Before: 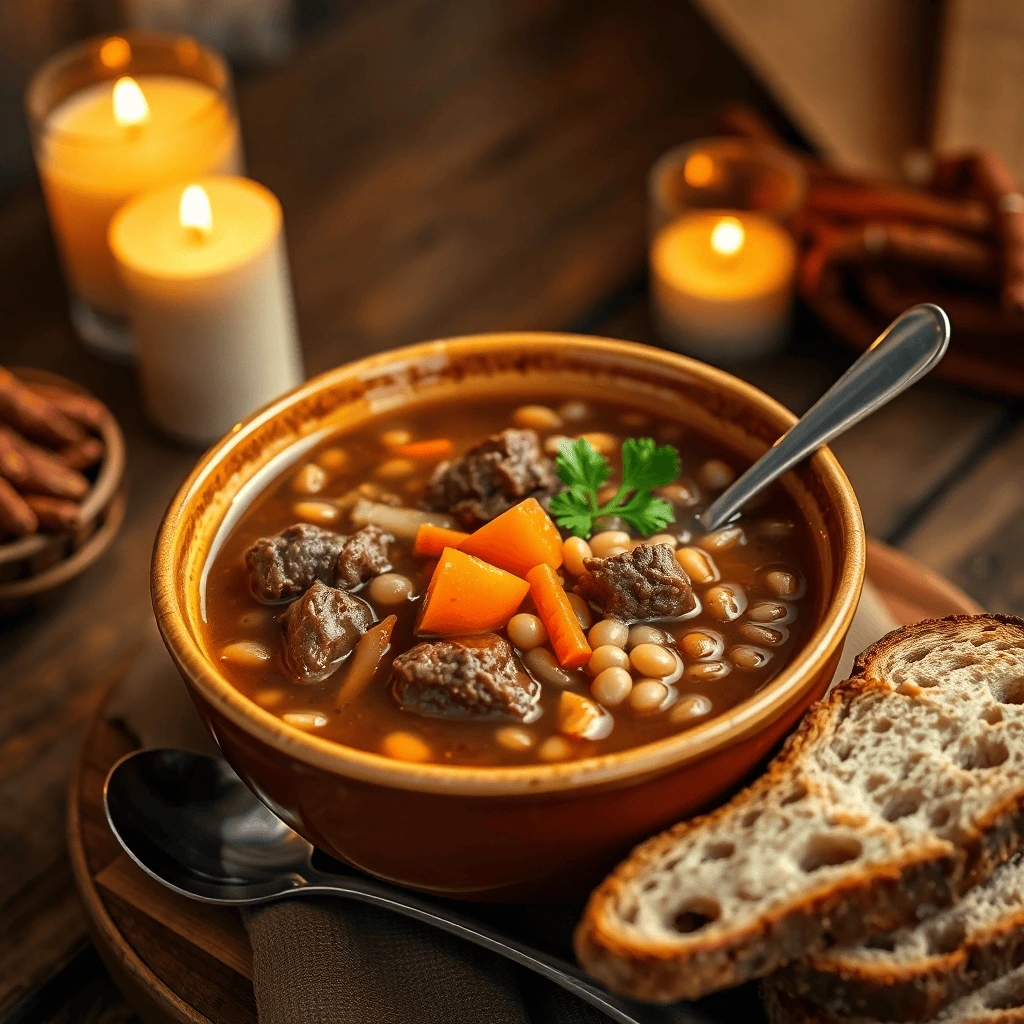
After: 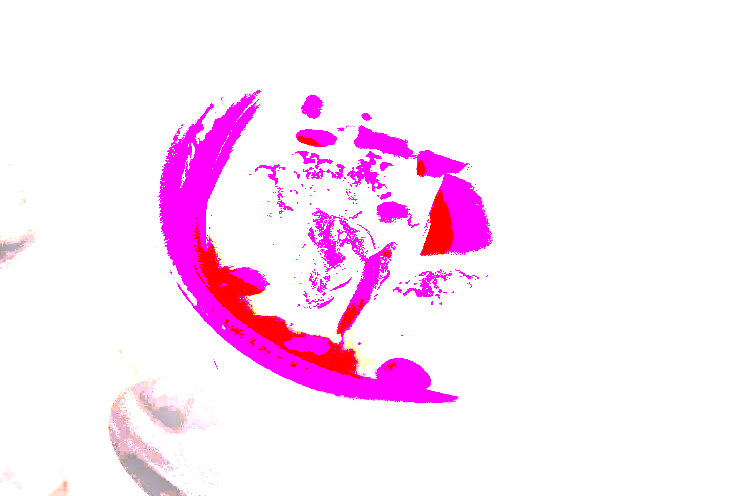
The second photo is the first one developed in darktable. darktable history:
crop: top 36.498%, right 27.964%, bottom 14.995%
local contrast: highlights 25%, detail 150%
tone equalizer: -8 EV -0.75 EV, -7 EV -0.7 EV, -6 EV -0.6 EV, -5 EV -0.4 EV, -3 EV 0.4 EV, -2 EV 0.6 EV, -1 EV 0.7 EV, +0 EV 0.75 EV, edges refinement/feathering 500, mask exposure compensation -1.57 EV, preserve details no
rotate and perspective: crop left 0, crop top 0
vignetting: fall-off start 33.76%, fall-off radius 64.94%, brightness -0.575, center (-0.12, -0.002), width/height ratio 0.959
exposure: black level correction 0.001, exposure 1.719 EV, compensate exposure bias true, compensate highlight preservation false
white balance: red 8, blue 8
shadows and highlights: shadows 0, highlights 40
